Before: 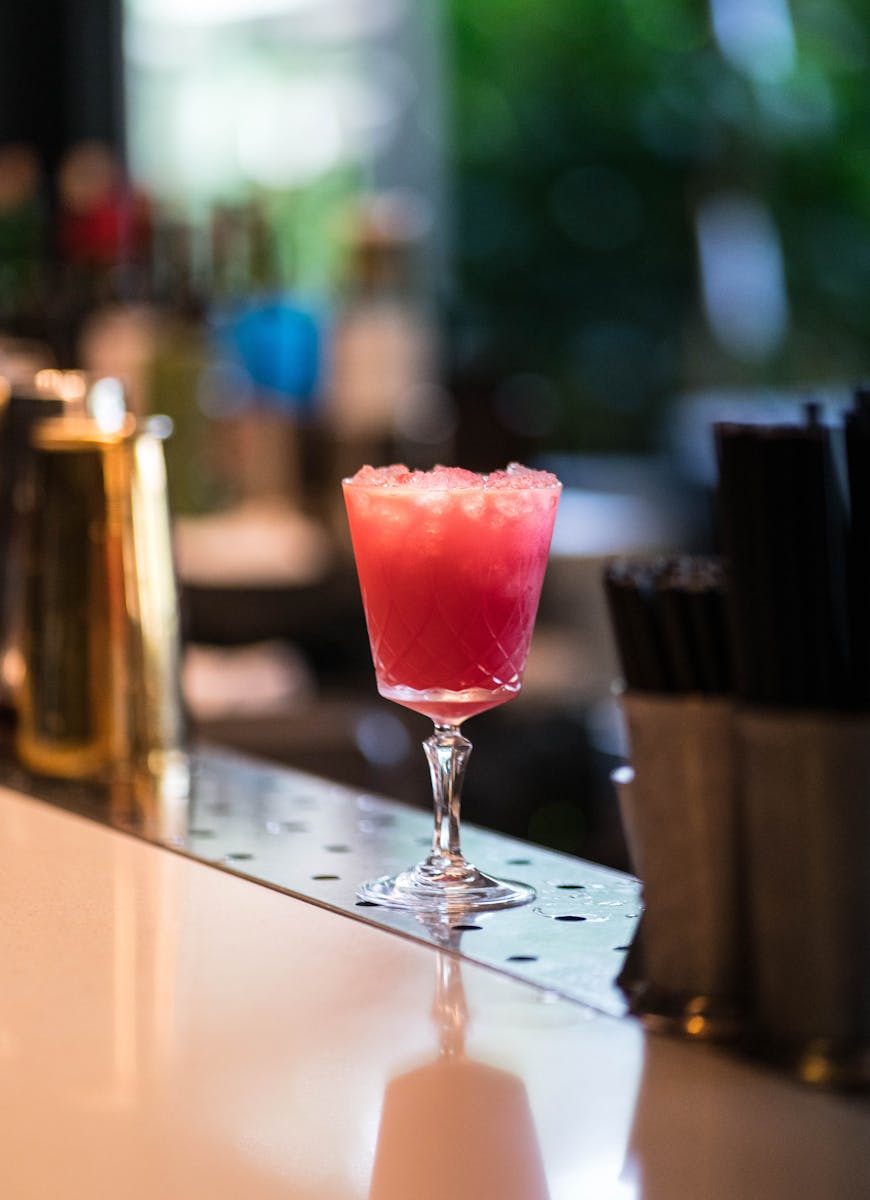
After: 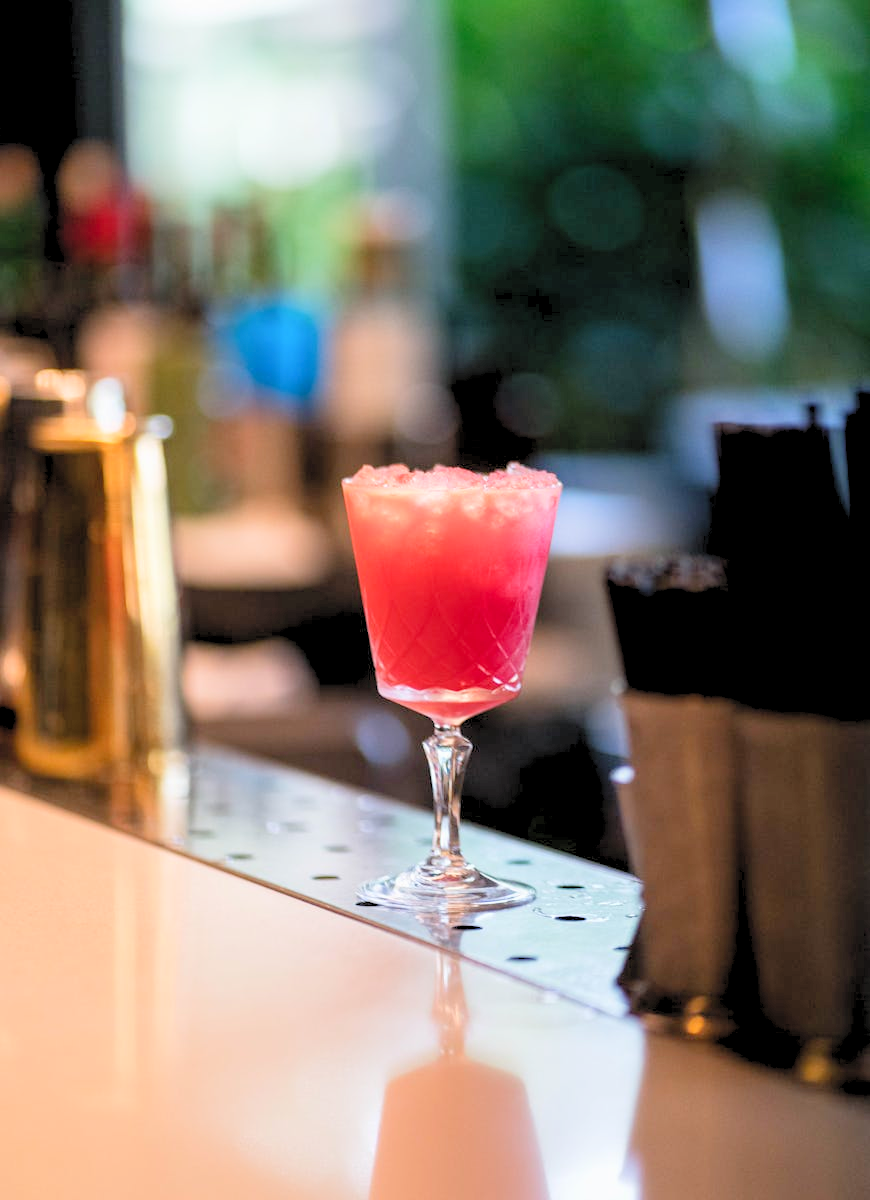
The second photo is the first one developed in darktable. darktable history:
contrast brightness saturation: contrast -0.07, brightness -0.033, saturation -0.114
levels: levels [0.072, 0.414, 0.976]
